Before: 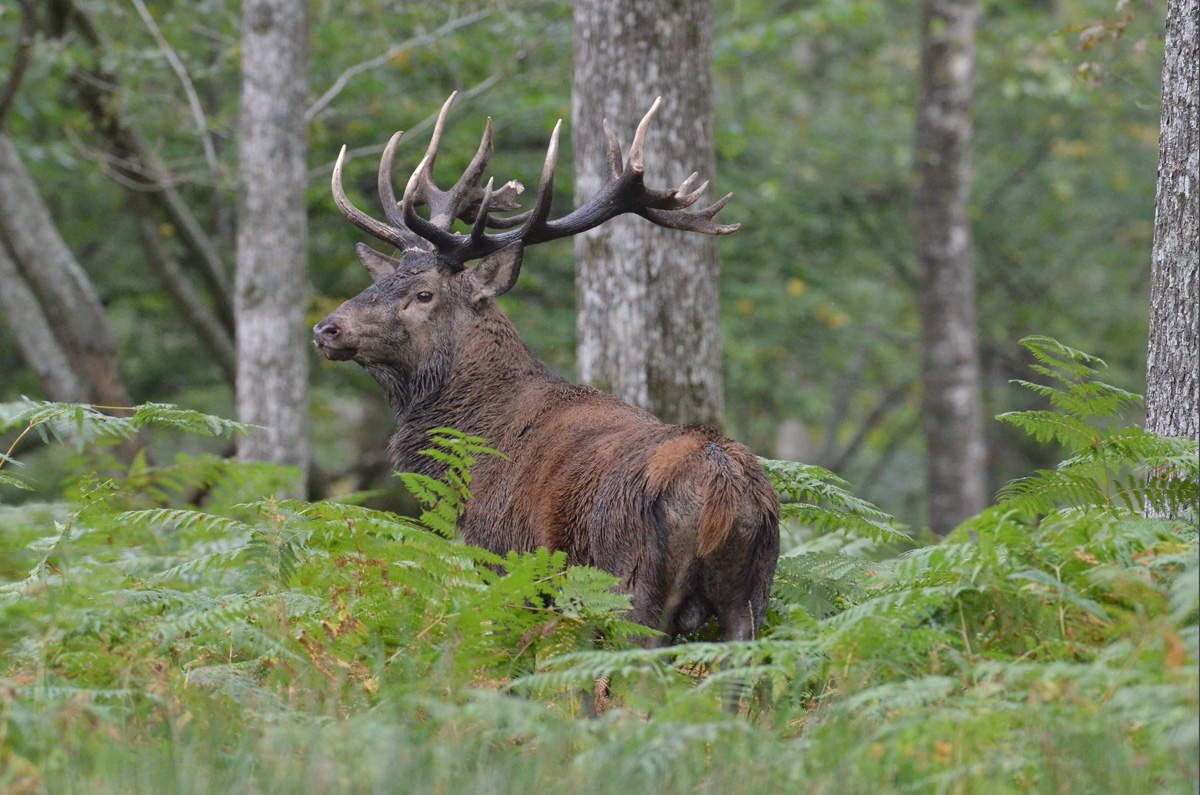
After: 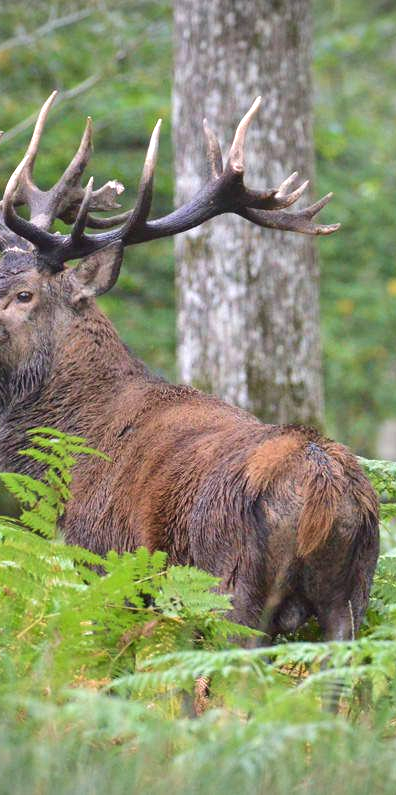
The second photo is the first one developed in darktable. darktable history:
crop: left 33.381%, right 33.569%
exposure: black level correction 0, exposure 0.691 EV, compensate exposure bias true, compensate highlight preservation false
vignetting: on, module defaults
velvia: strength 28.48%
